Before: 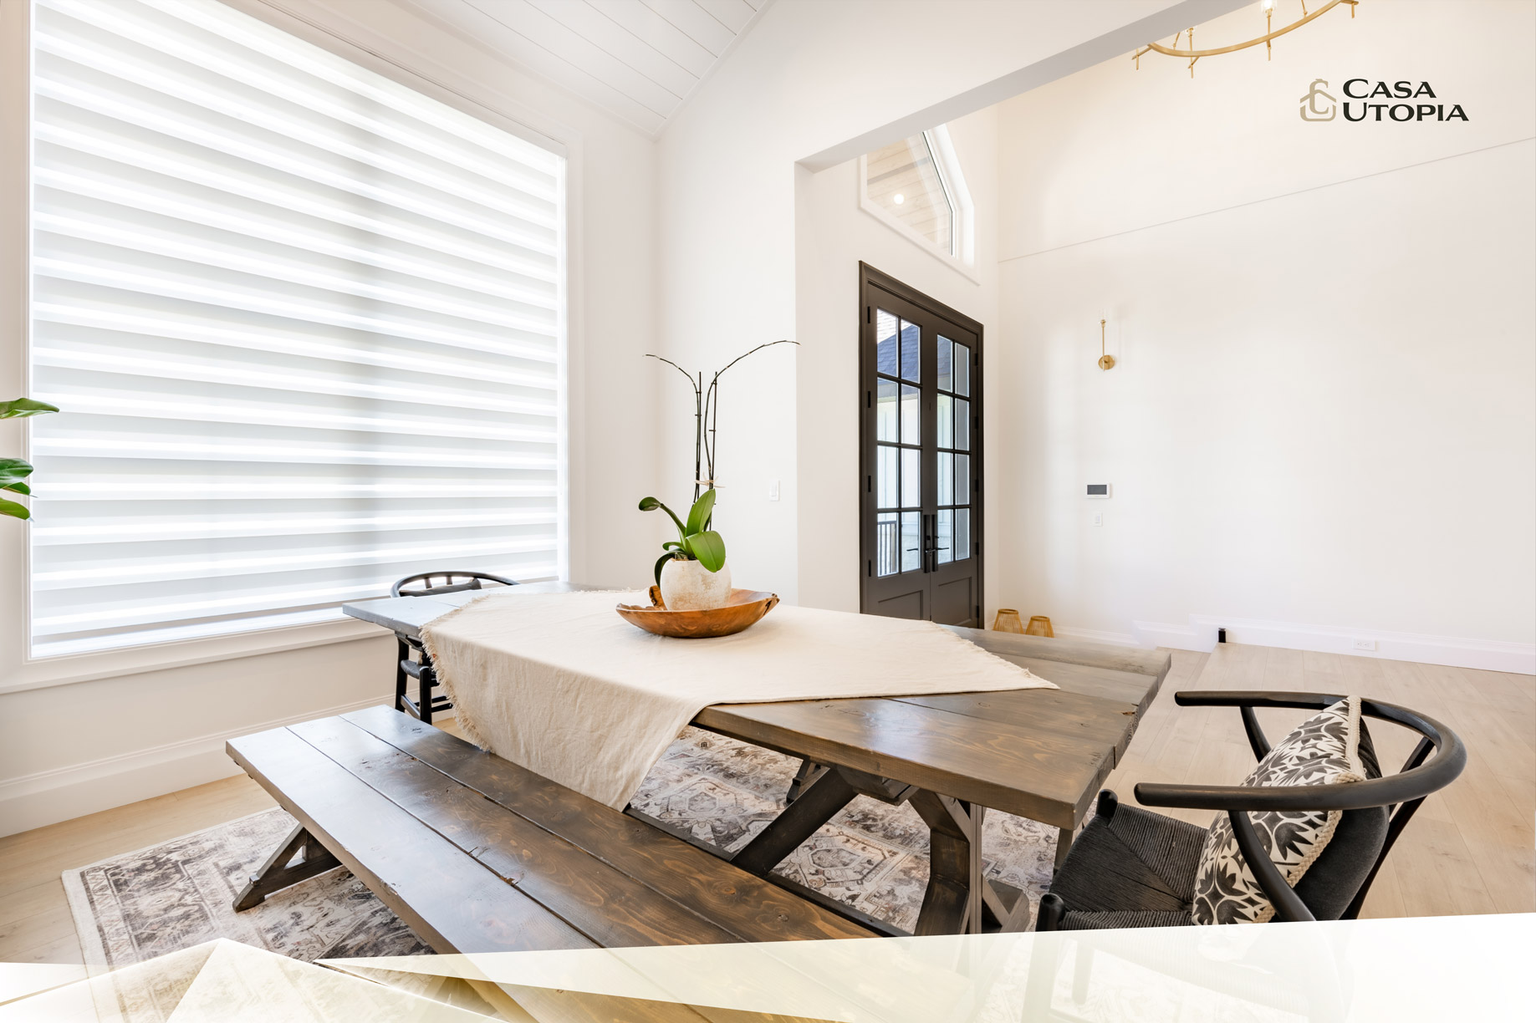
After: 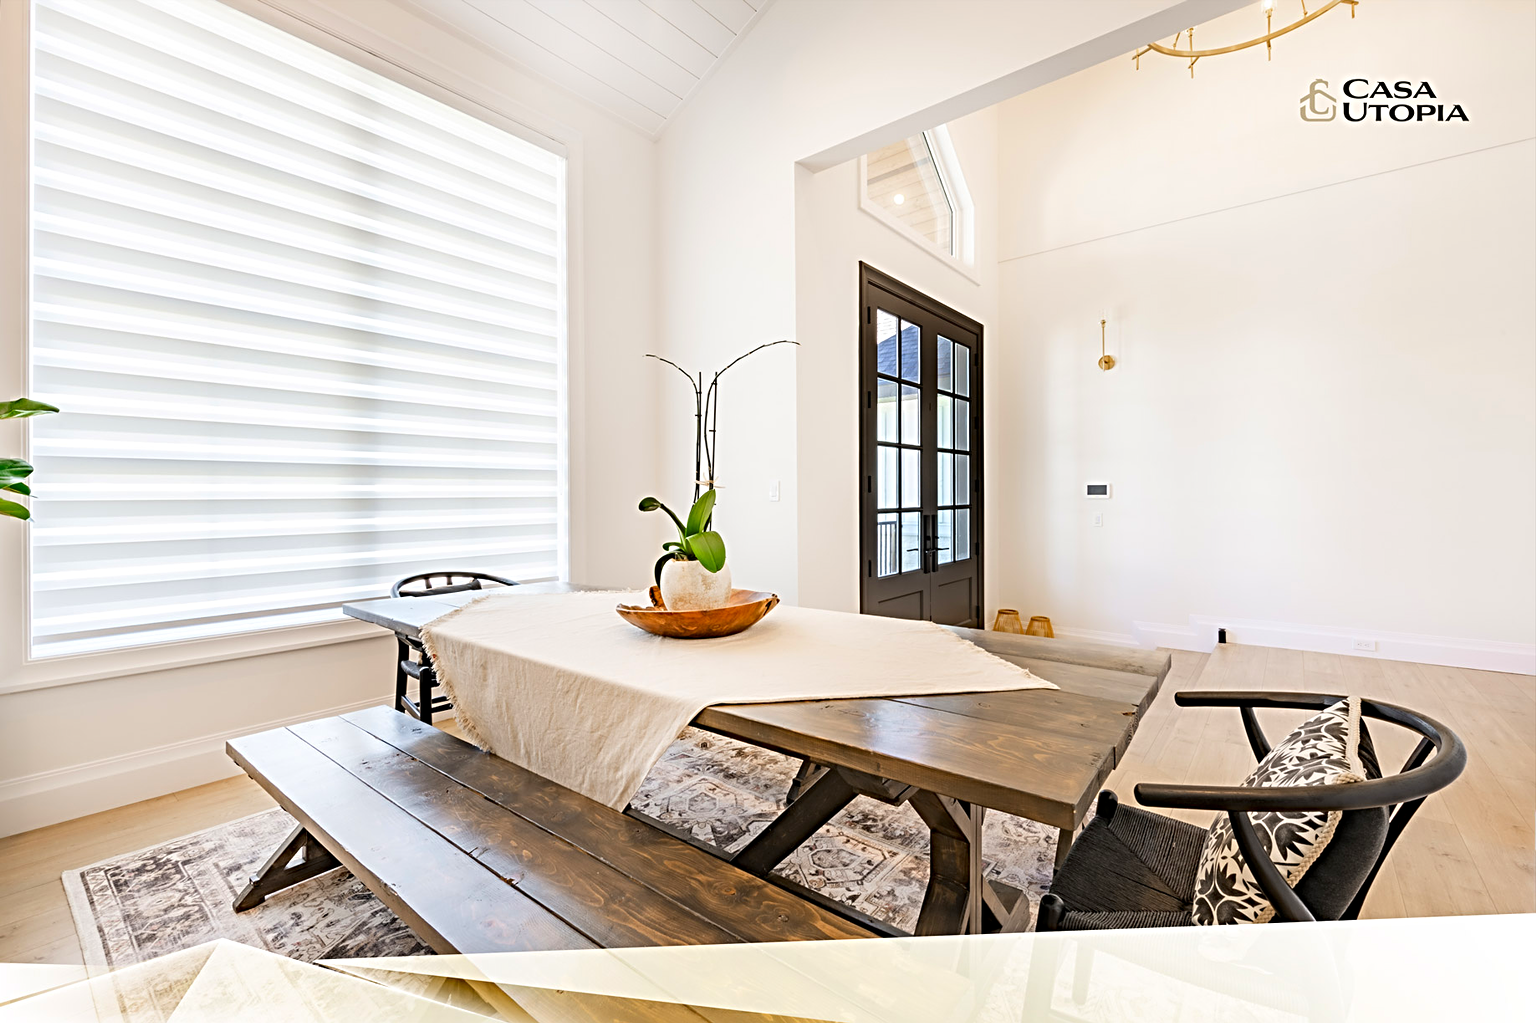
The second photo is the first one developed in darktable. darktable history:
contrast brightness saturation: contrast 0.09, saturation 0.28
sharpen: radius 4.883
